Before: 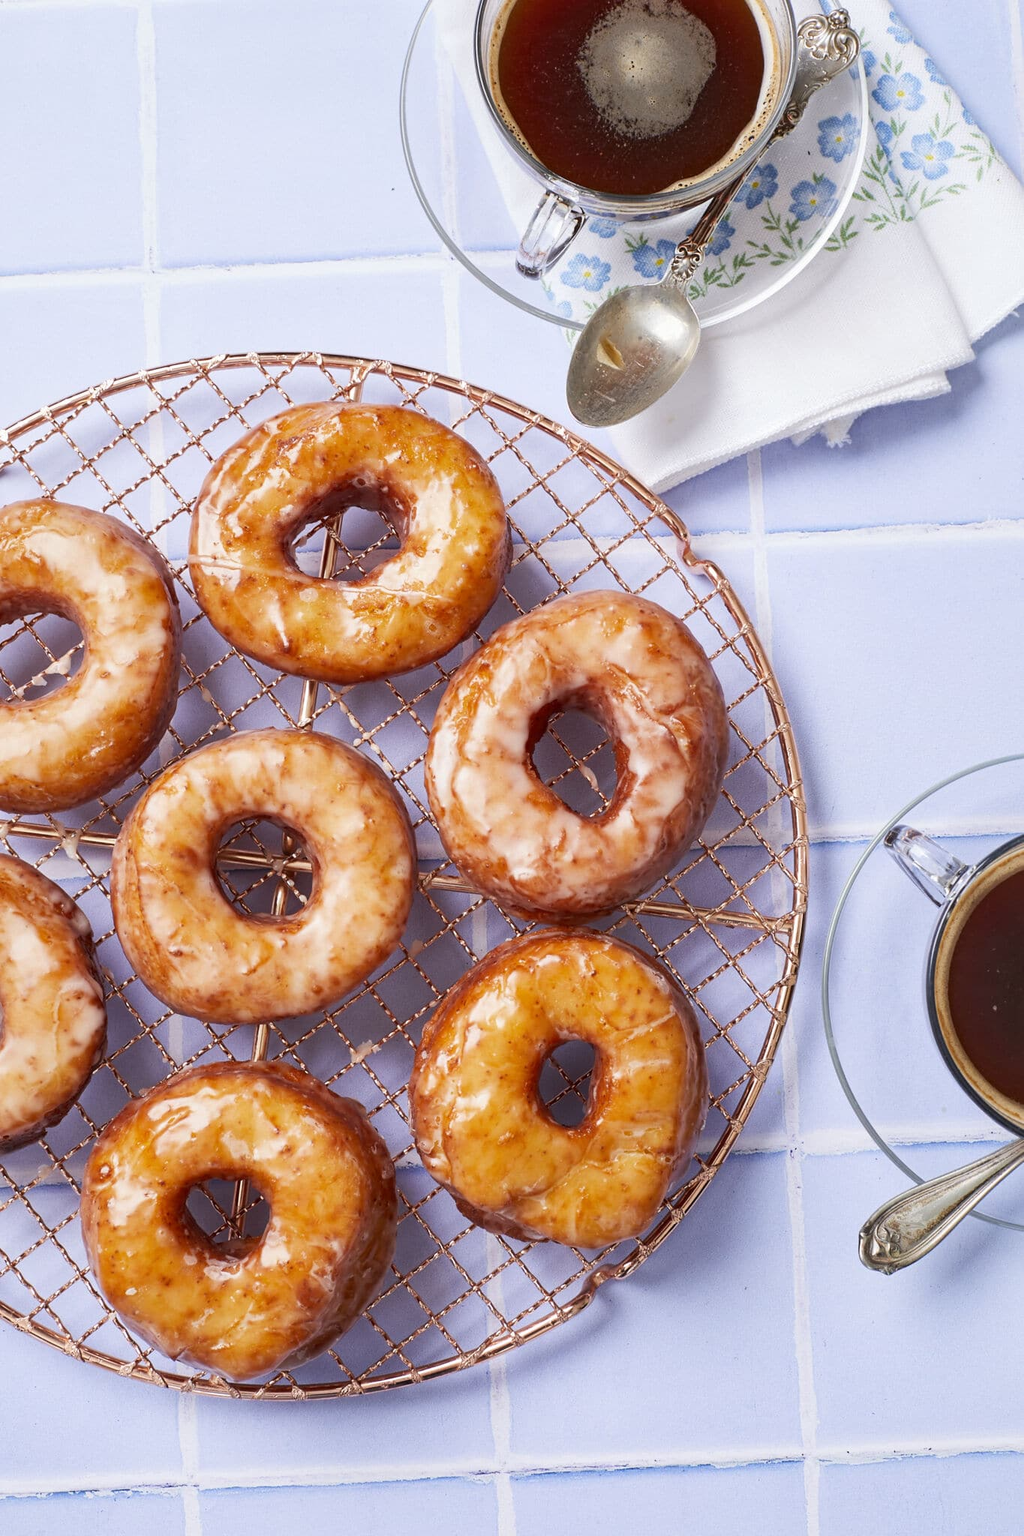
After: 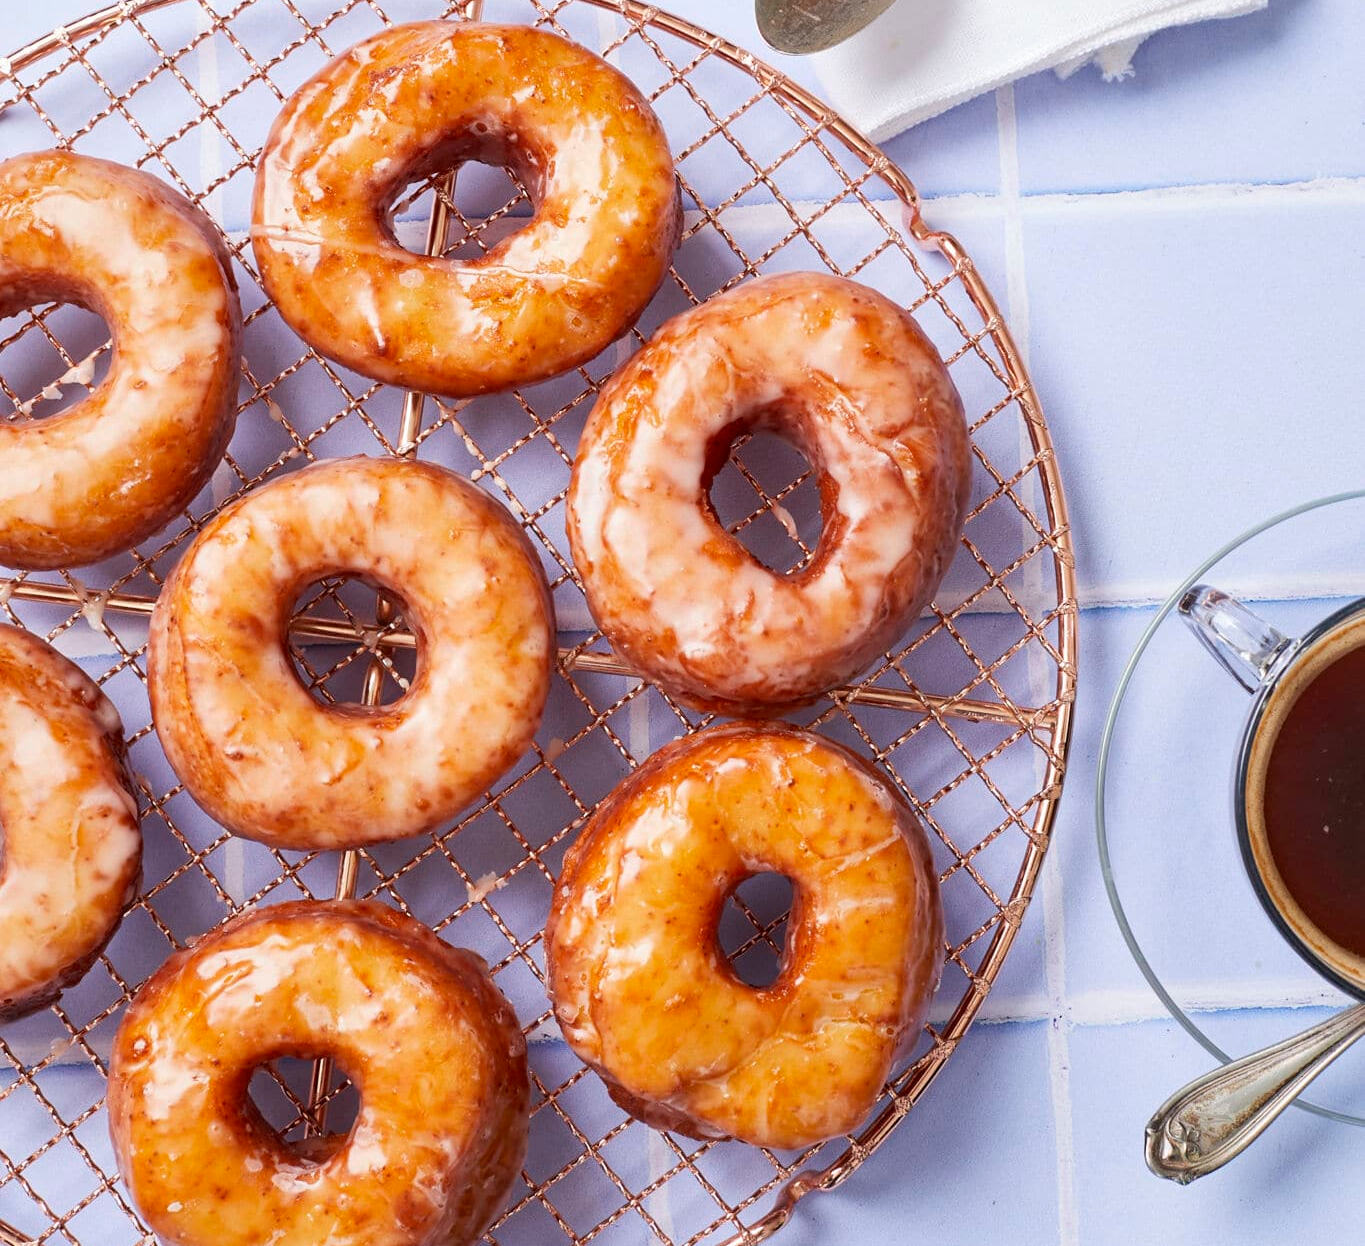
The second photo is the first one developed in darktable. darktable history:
crop and rotate: top 25.183%, bottom 13.93%
